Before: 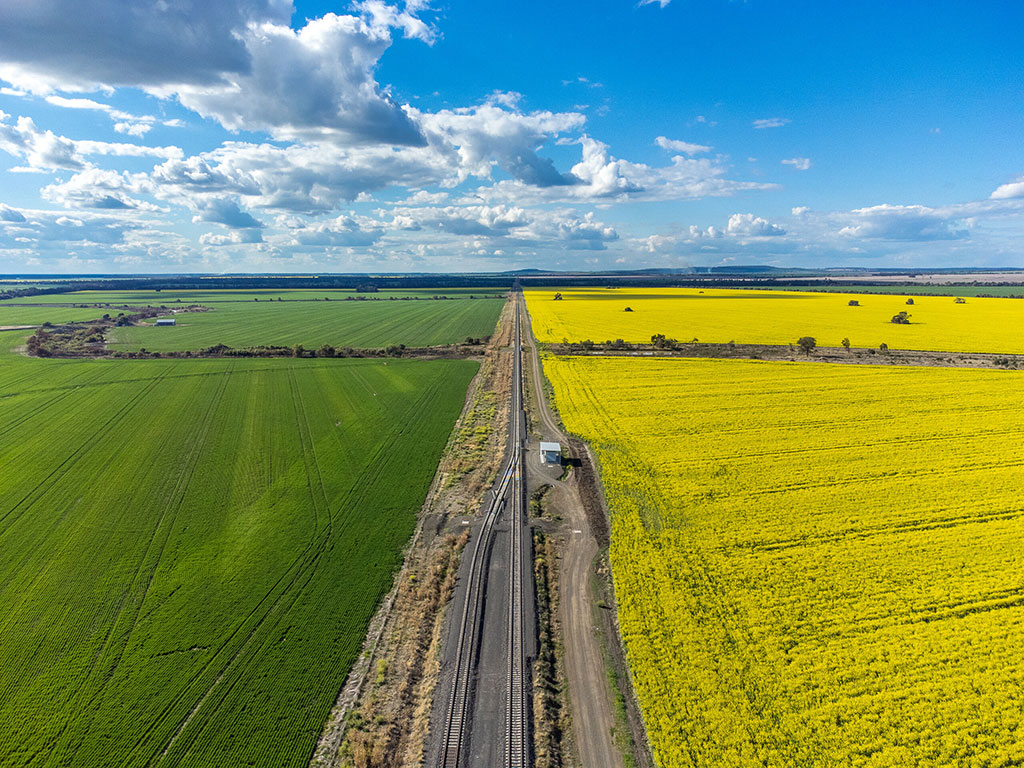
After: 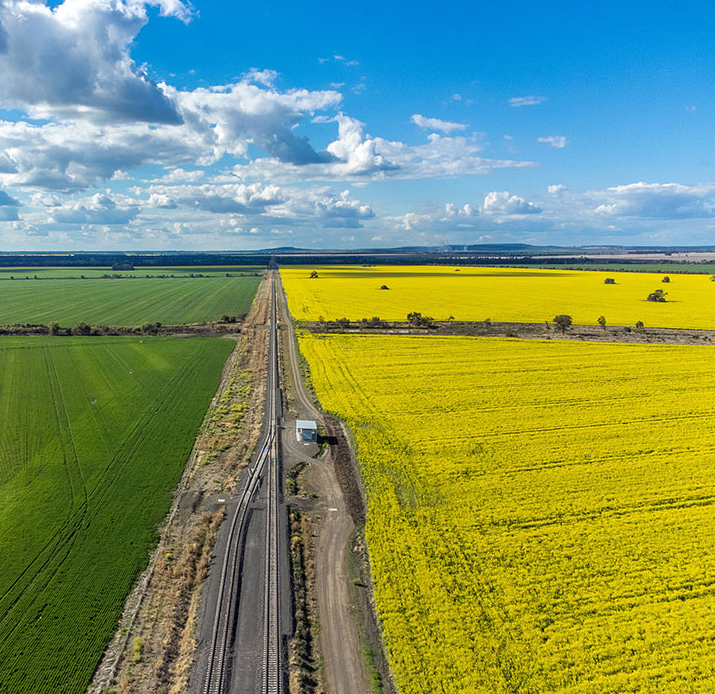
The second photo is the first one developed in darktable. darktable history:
crop and rotate: left 23.849%, top 2.986%, right 6.263%, bottom 6.575%
